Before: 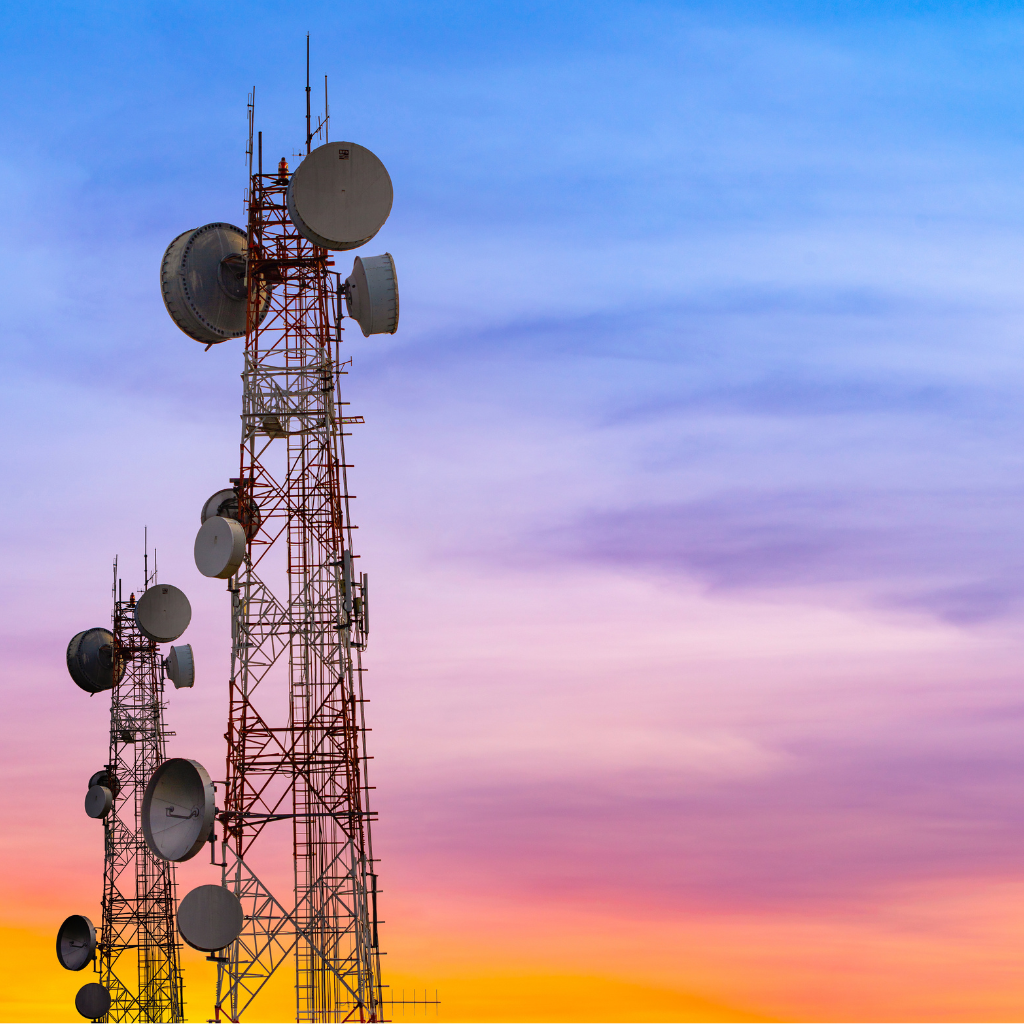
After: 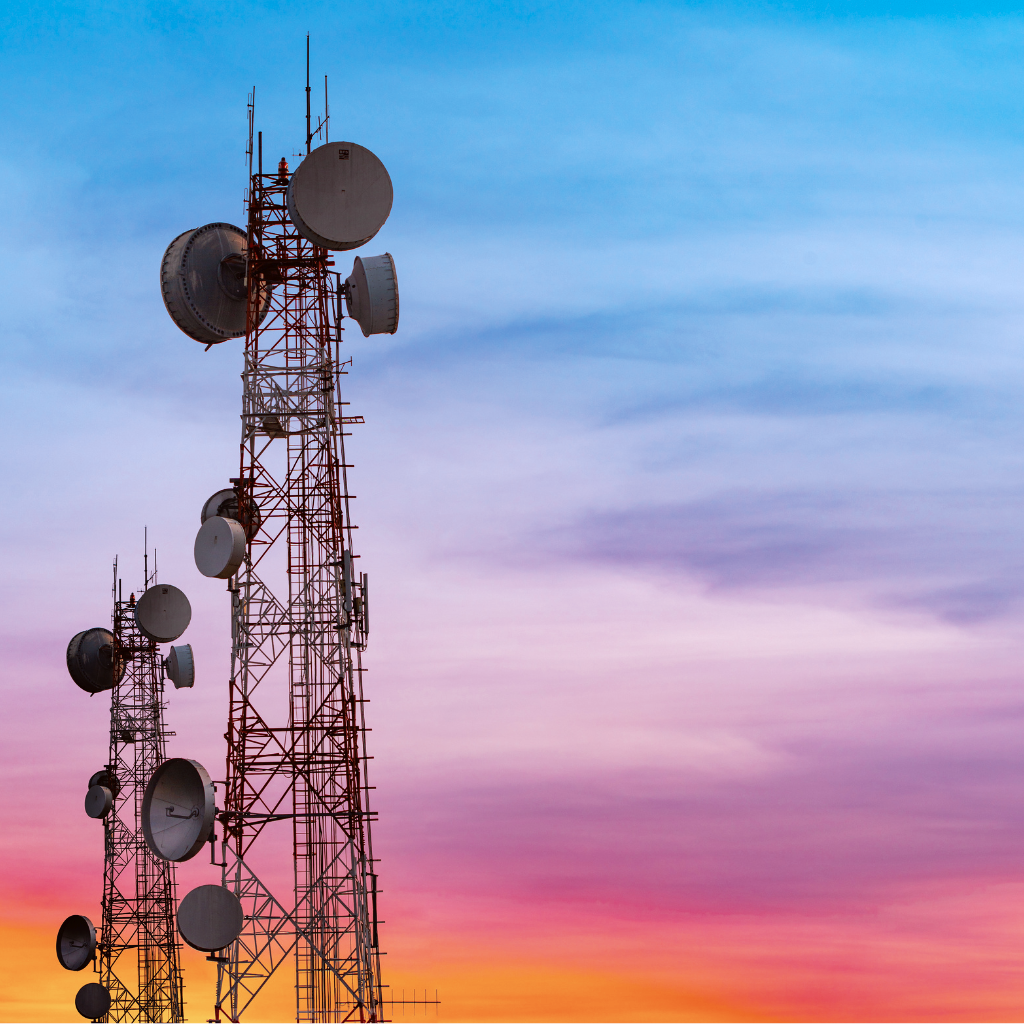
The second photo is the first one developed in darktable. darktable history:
tone curve: curves: ch0 [(0, 0) (0.003, 0.013) (0.011, 0.016) (0.025, 0.023) (0.044, 0.036) (0.069, 0.051) (0.1, 0.076) (0.136, 0.107) (0.177, 0.145) (0.224, 0.186) (0.277, 0.246) (0.335, 0.311) (0.399, 0.378) (0.468, 0.462) (0.543, 0.548) (0.623, 0.636) (0.709, 0.728) (0.801, 0.816) (0.898, 0.9) (1, 1)], preserve colors none
color look up table: target L [96.74, 91.92, 94.85, 82.04, 82.76, 74.15, 73.84, 67.26, 64.46, 39.7, 11.22, 200.78, 102.82, 81.86, 64.85, 52.06, 57.4, 51.29, 44.61, 51.35, 42.87, 34.84, 30.02, 23.7, 20.39, 72.81, 71.22, 54.6, 57.25, 45.02, 54.07, 43.07, 48.28, 46.39, 40.95, 41.15, 29.37, 30.91, 25.9, 32.36, 27.34, 14, 2.31, 82.46, 77.44, 62.89, 63.38, 41.34, 30.25], target a [-4.925, -2.15, -25.62, 2.044, -16.57, 8.42, -35.95, -7.902, -29.36, -21.55, -4.941, 0, 0, 17.47, 41.59, 58.2, 31.24, 47.34, 62.16, 22.76, 60.34, 51.22, 16.85, 34.52, 38.44, 22.96, 20.81, 55.9, 43.8, 66.82, 29.95, 62.38, 3.653, 10.12, 1.936, 14.83, 49.53, 47.95, 49.66, 1.911, 29.77, 36.45, 11.16, -2.364, -31.04, -1.974, -16.96, -18.84, -3.801], target b [32.92, 61.7, 0.842, 1.811, 51.39, 31.63, 40.04, 11.23, 11.2, 22.78, 11.7, -0.001, -0.002, 17.5, -3.081, 9.28, 28.99, 45.14, 53.21, 9.513, 28.24, 42.81, 27.59, 30.43, 24.97, -24.25, -6.421, -24.81, -37.55, -38.45, -16.42, -14.1, -56.02, -28.84, -45, -64.5, -44.57, -3.296, -71.15, -2.092, -5.034, -57.04, -29.63, -19.98, -23.44, -12.82, -41.99, -8.561, -26.63], num patches 49
